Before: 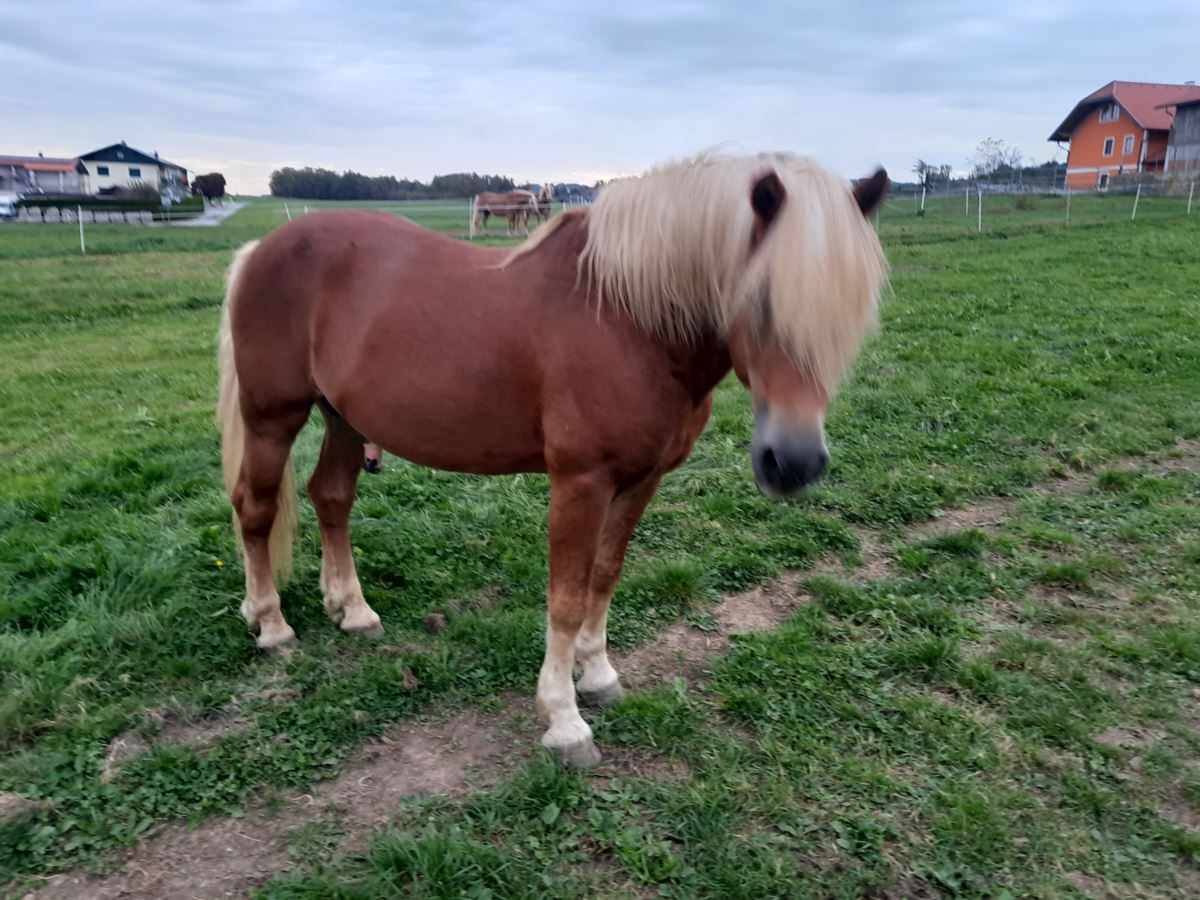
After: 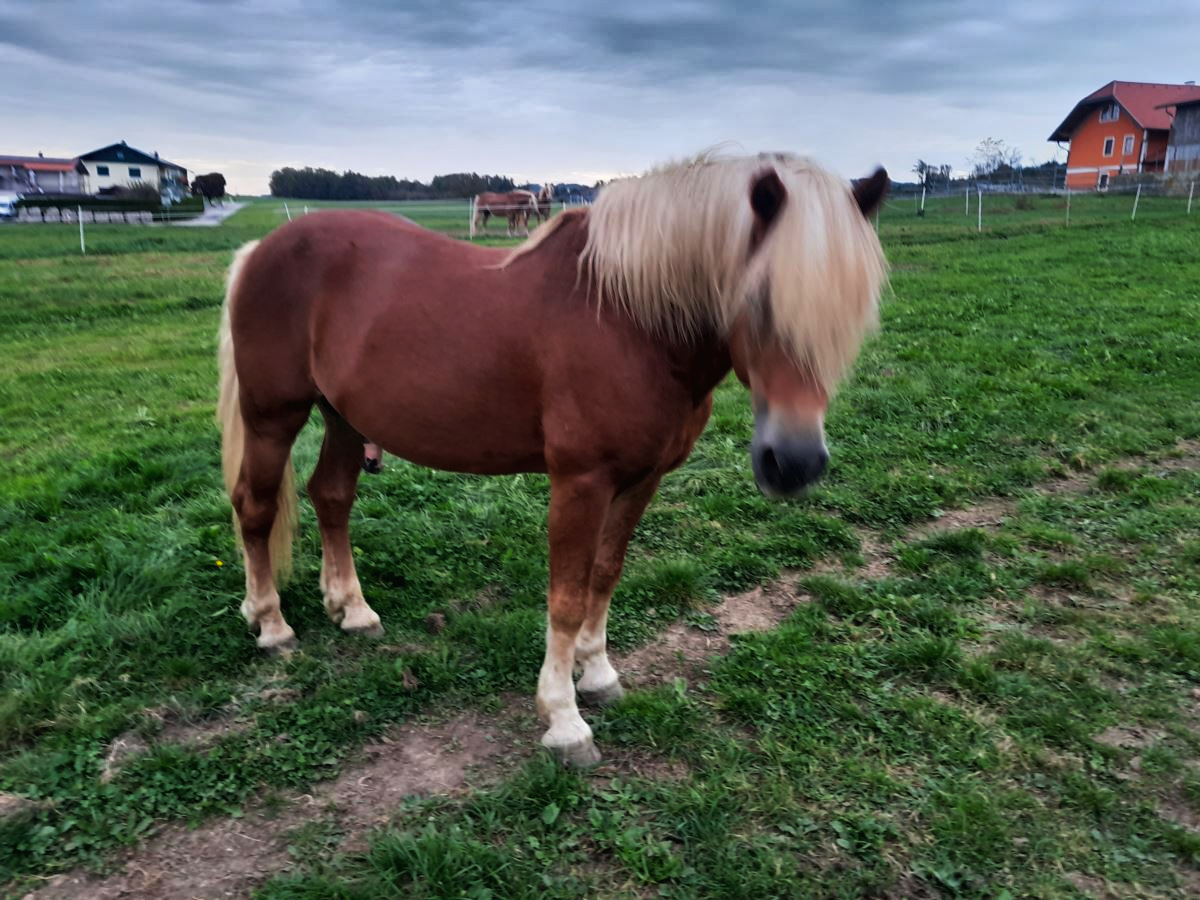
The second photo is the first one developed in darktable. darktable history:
shadows and highlights: shadows 24.48, highlights -79.07, soften with gaussian
tone curve: curves: ch0 [(0, 0) (0.003, 0.012) (0.011, 0.015) (0.025, 0.02) (0.044, 0.032) (0.069, 0.044) (0.1, 0.063) (0.136, 0.085) (0.177, 0.121) (0.224, 0.159) (0.277, 0.207) (0.335, 0.261) (0.399, 0.328) (0.468, 0.41) (0.543, 0.506) (0.623, 0.609) (0.709, 0.719) (0.801, 0.82) (0.898, 0.907) (1, 1)], preserve colors none
